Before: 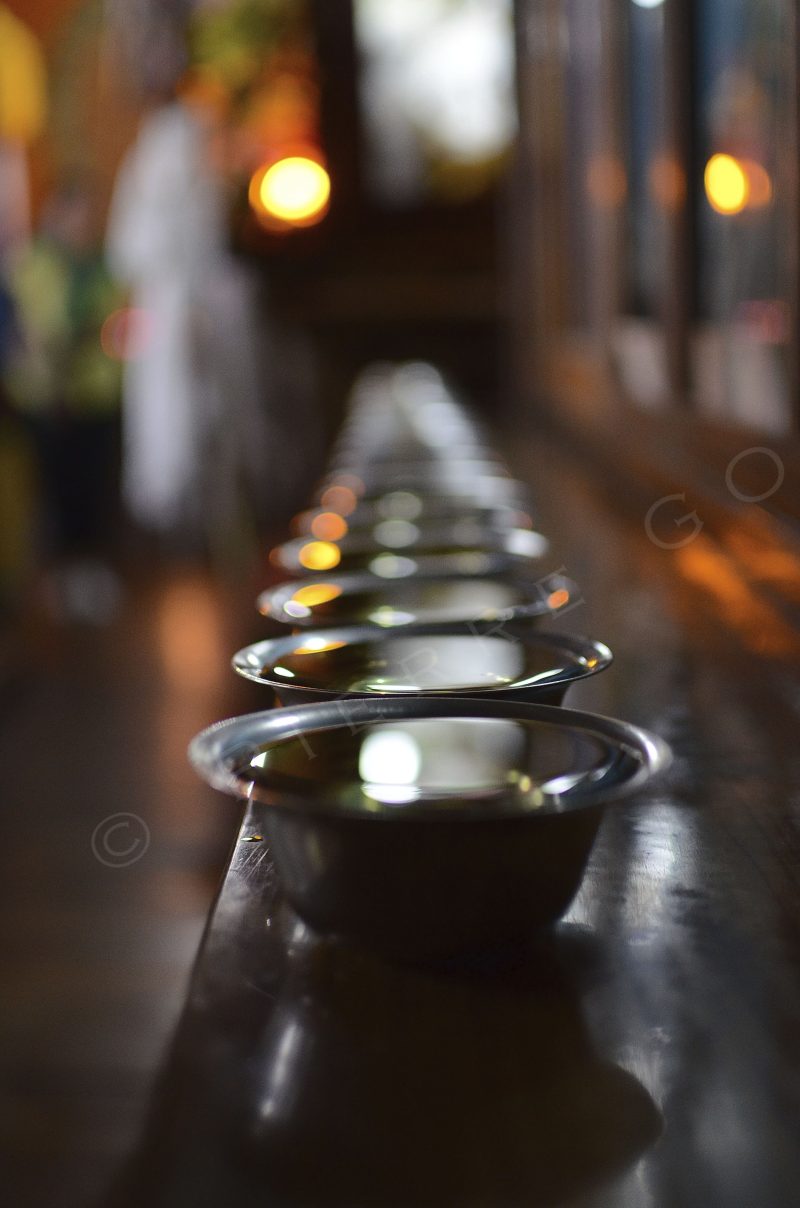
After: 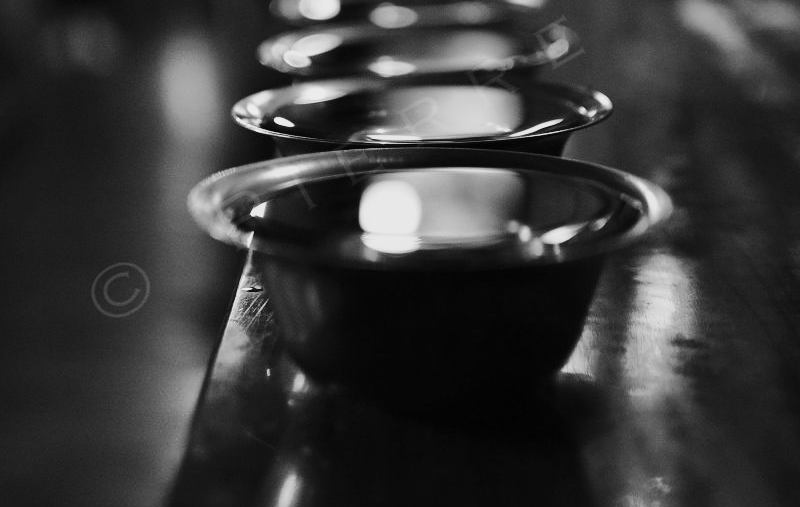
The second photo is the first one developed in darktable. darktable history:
shadows and highlights: low approximation 0.01, soften with gaussian
monochrome: a 26.22, b 42.67, size 0.8
crop: top 45.551%, bottom 12.262%
tone curve: curves: ch0 [(0, 0) (0.042, 0.01) (0.223, 0.123) (0.59, 0.574) (0.802, 0.868) (1, 1)], color space Lab, linked channels, preserve colors none
